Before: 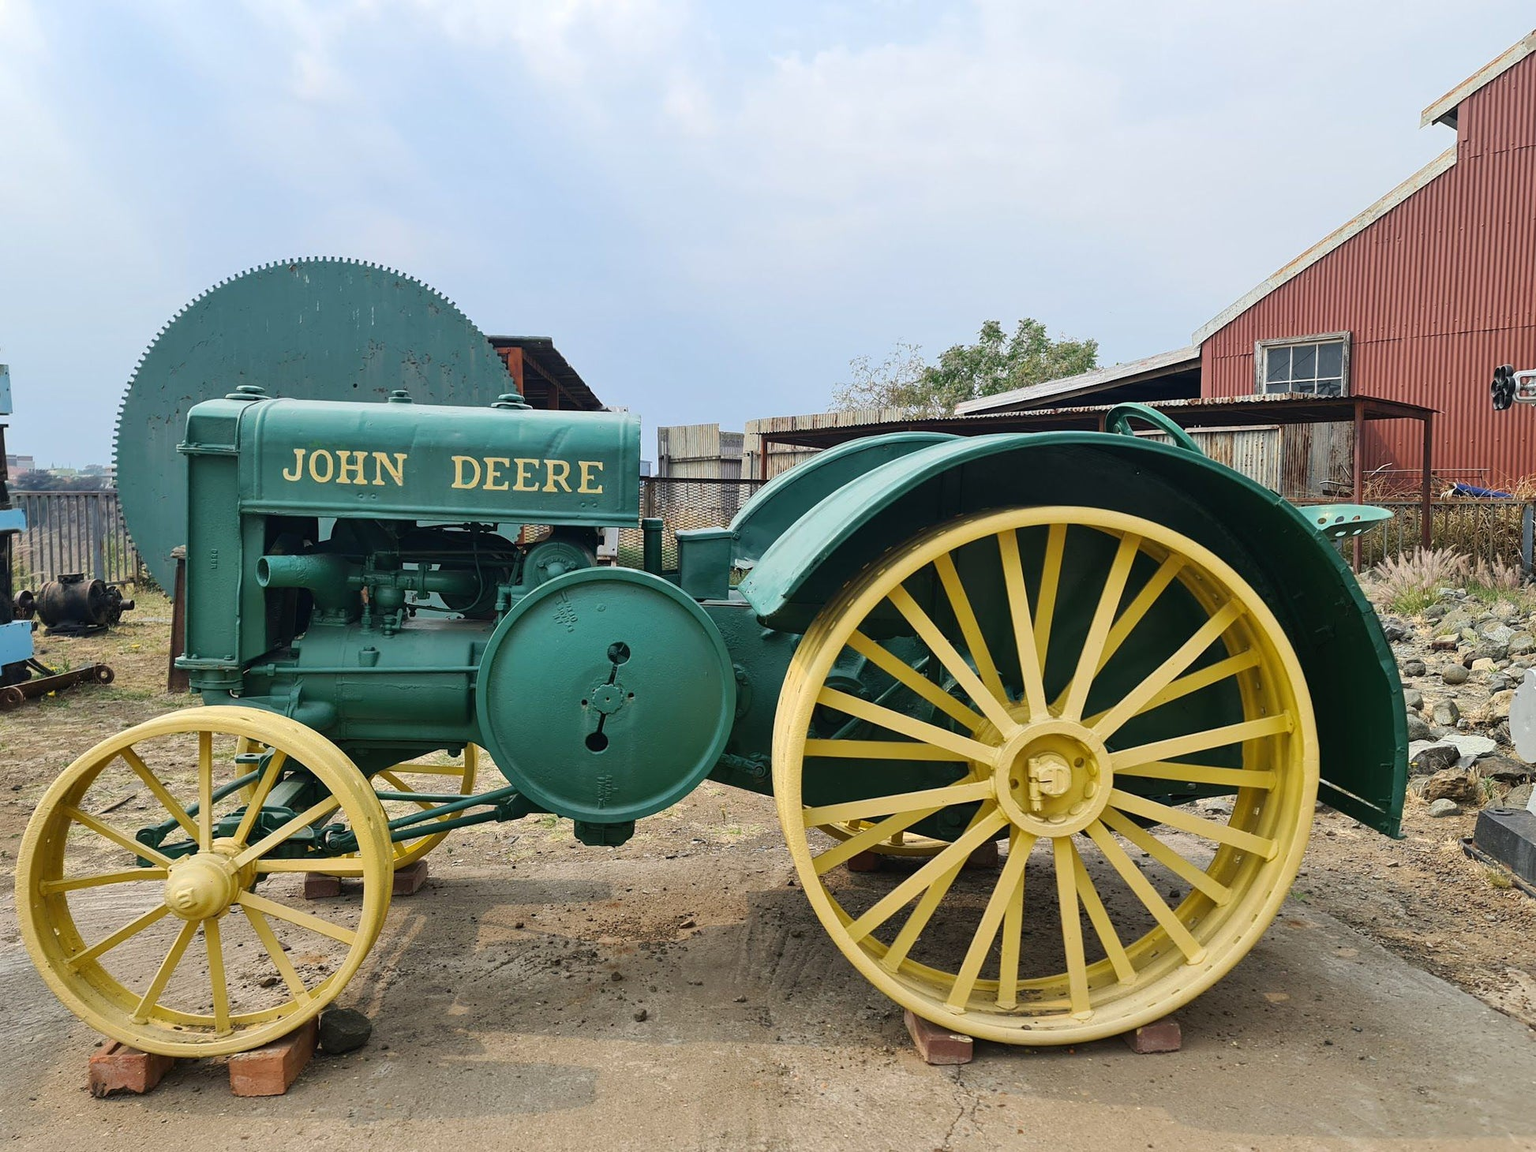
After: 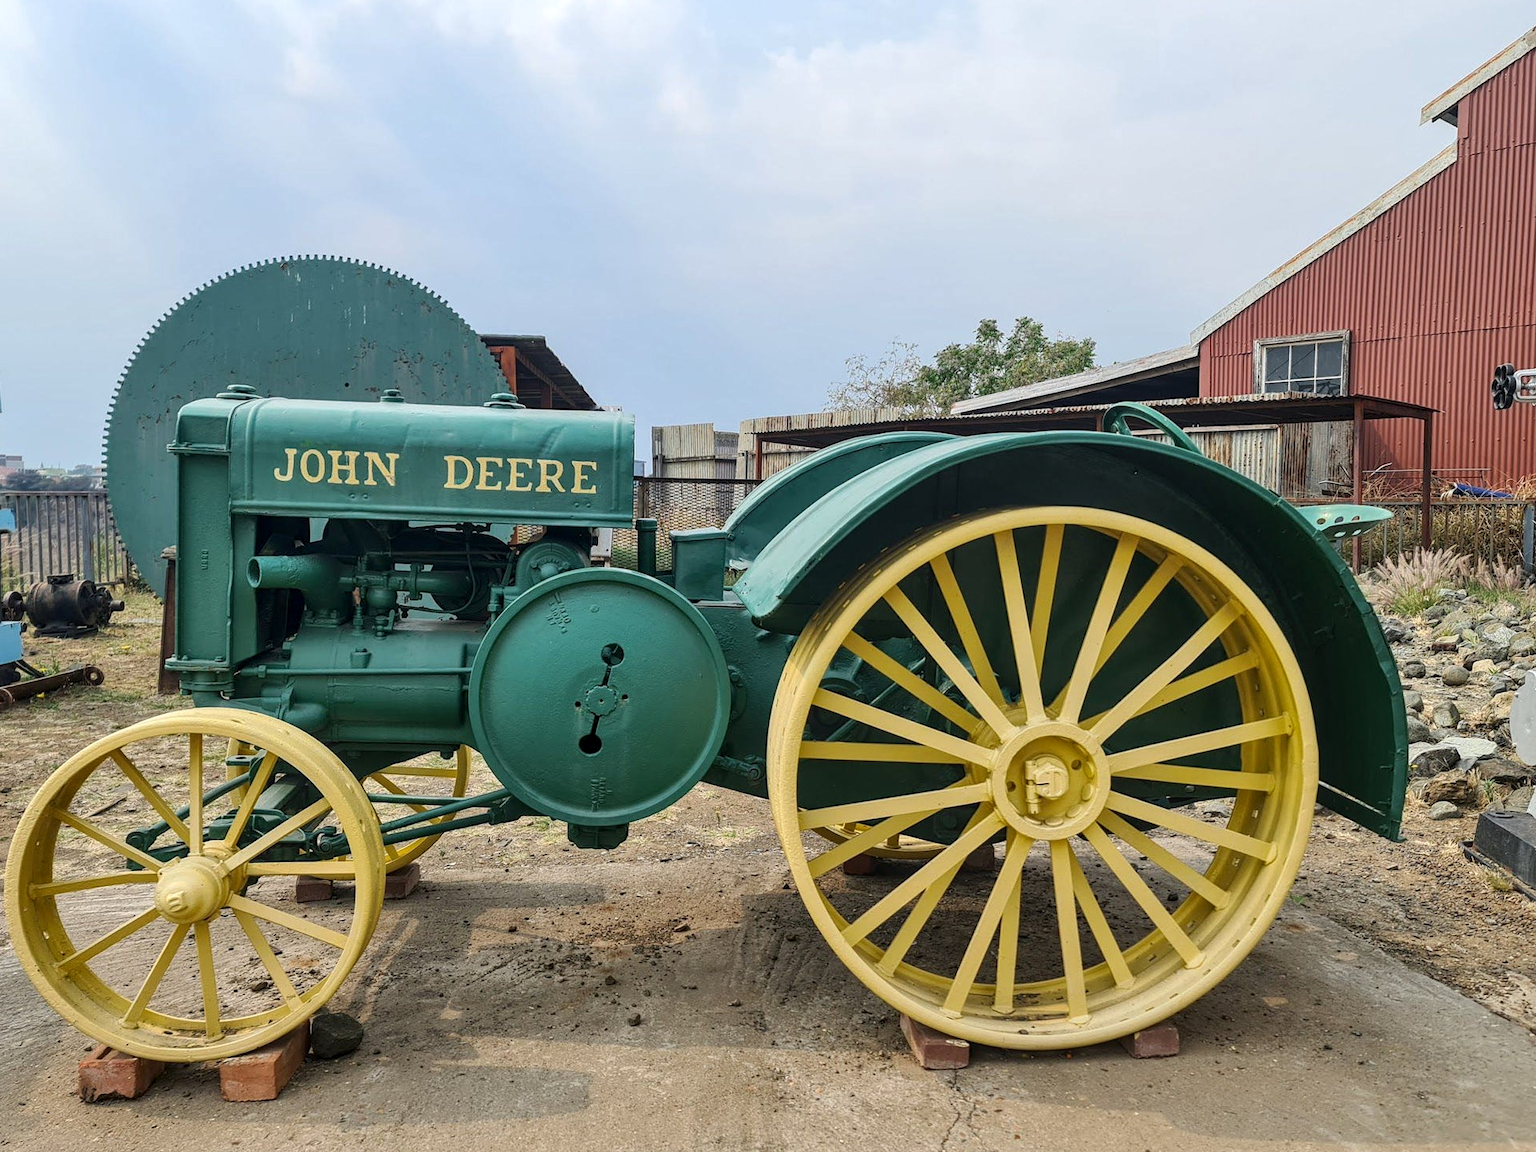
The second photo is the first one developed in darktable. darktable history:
base curve: preserve colors none
crop and rotate: left 0.737%, top 0.347%, bottom 0.345%
local contrast: on, module defaults
